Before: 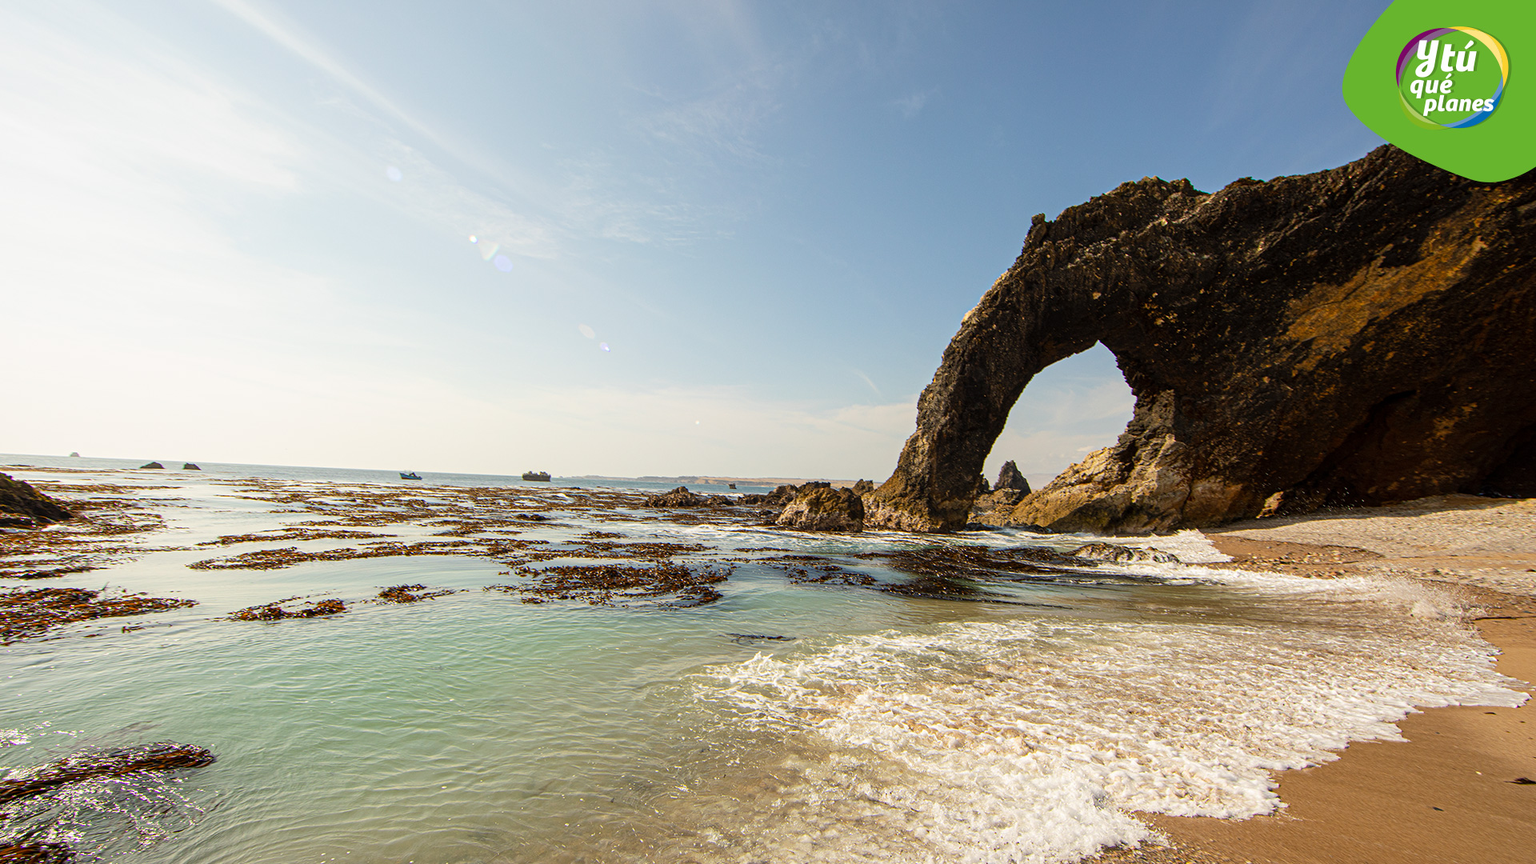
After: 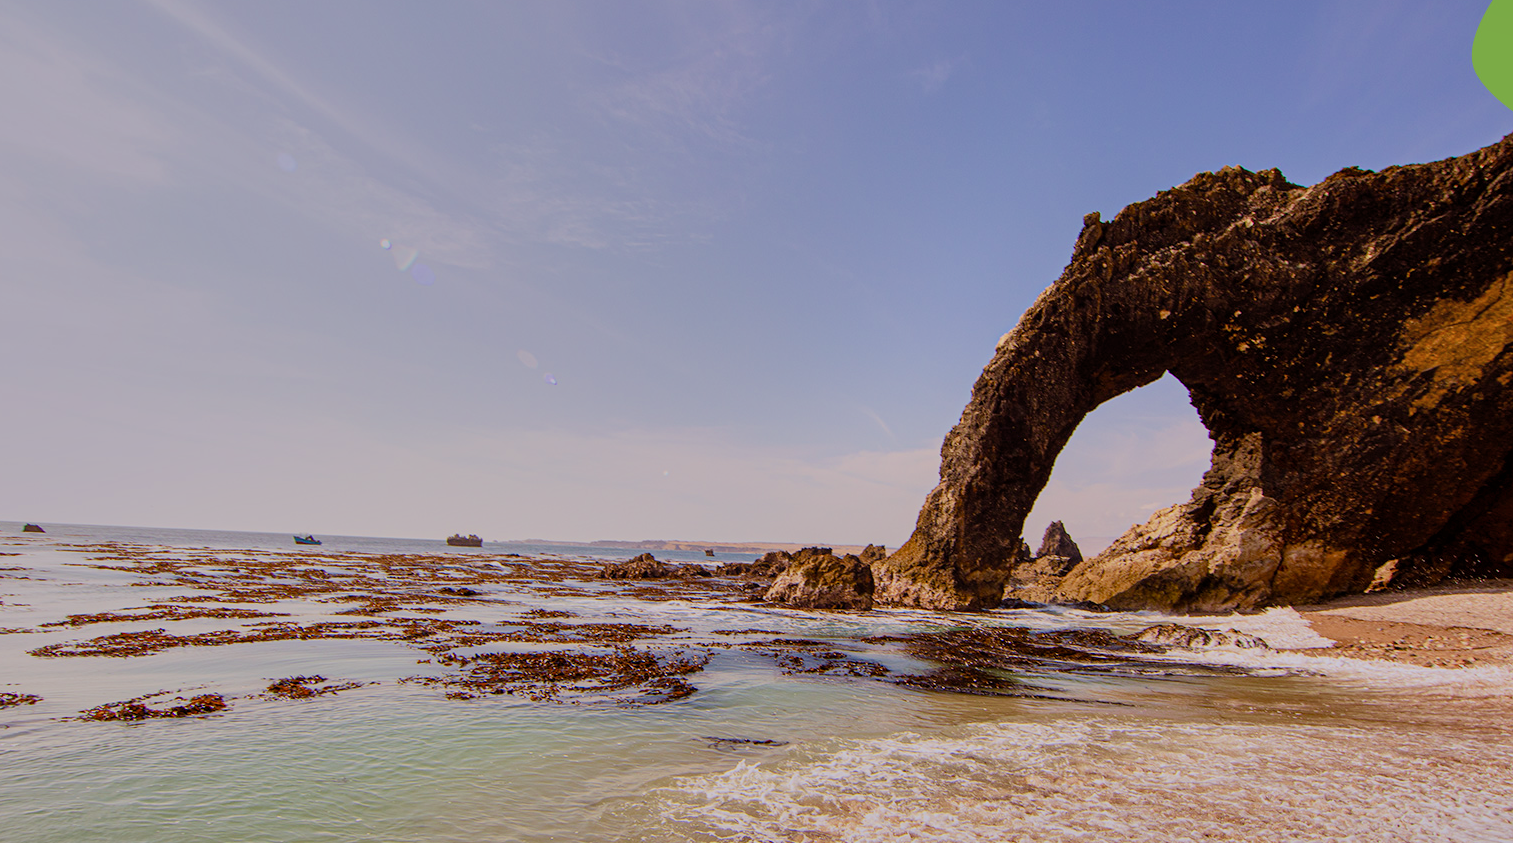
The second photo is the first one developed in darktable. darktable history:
filmic rgb: black relative exposure -7.65 EV, white relative exposure 4.56 EV, hardness 3.61, color science v6 (2022)
rgb levels: mode RGB, independent channels, levels [[0, 0.474, 1], [0, 0.5, 1], [0, 0.5, 1]]
crop and rotate: left 10.77%, top 5.1%, right 10.41%, bottom 16.76%
color calibration: illuminant as shot in camera, x 0.358, y 0.373, temperature 4628.91 K
shadows and highlights: radius 108.52, shadows 23.73, highlights -59.32, low approximation 0.01, soften with gaussian
color balance rgb: shadows lift › chroma 1%, shadows lift › hue 113°, highlights gain › chroma 0.2%, highlights gain › hue 333°, perceptual saturation grading › global saturation 20%, perceptual saturation grading › highlights -50%, perceptual saturation grading › shadows 25%, contrast -10%
velvia: on, module defaults
